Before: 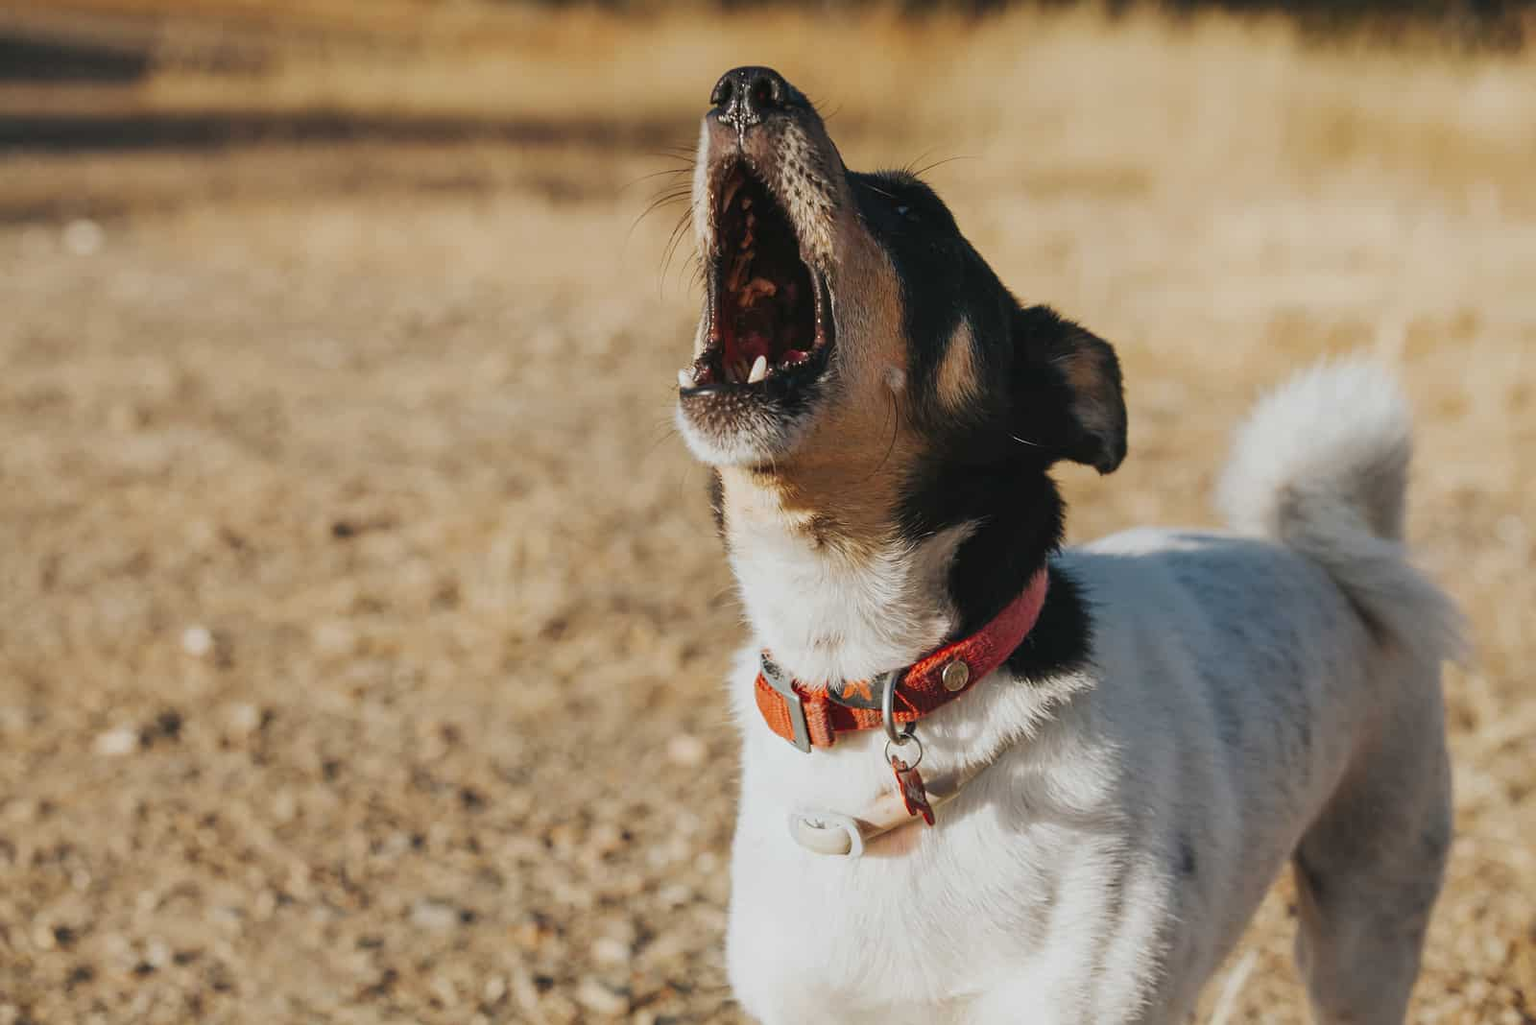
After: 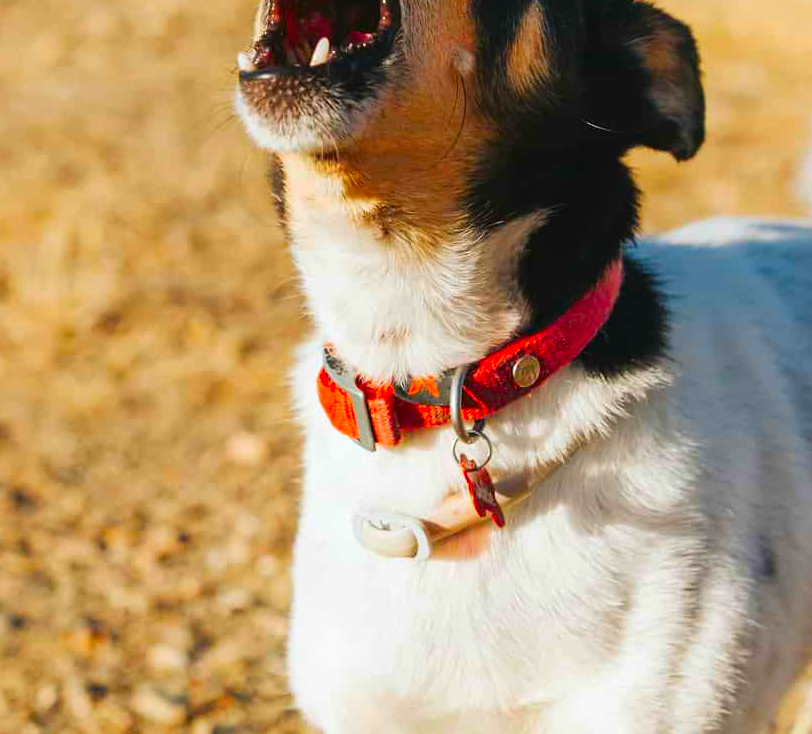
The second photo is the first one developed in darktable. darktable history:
tone equalizer: -8 EV -0.39 EV, -7 EV -0.379 EV, -6 EV -0.361 EV, -5 EV -0.253 EV, -3 EV 0.237 EV, -2 EV 0.341 EV, -1 EV 0.363 EV, +0 EV 0.424 EV
color correction: highlights b* 0.059, saturation 1.86
crop and rotate: left 29.354%, top 31.195%, right 19.834%
